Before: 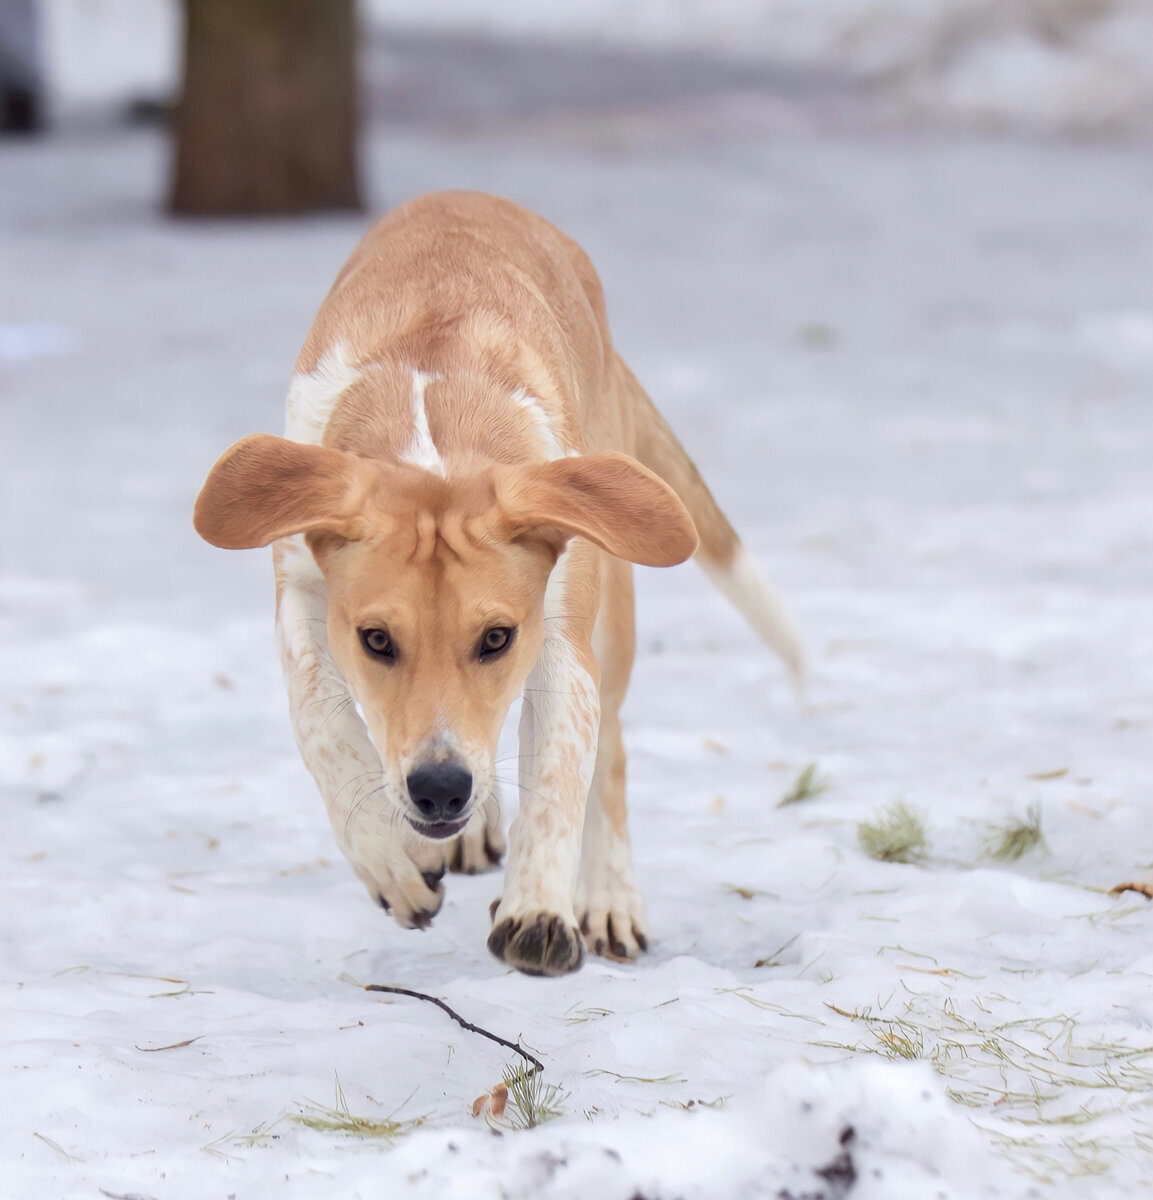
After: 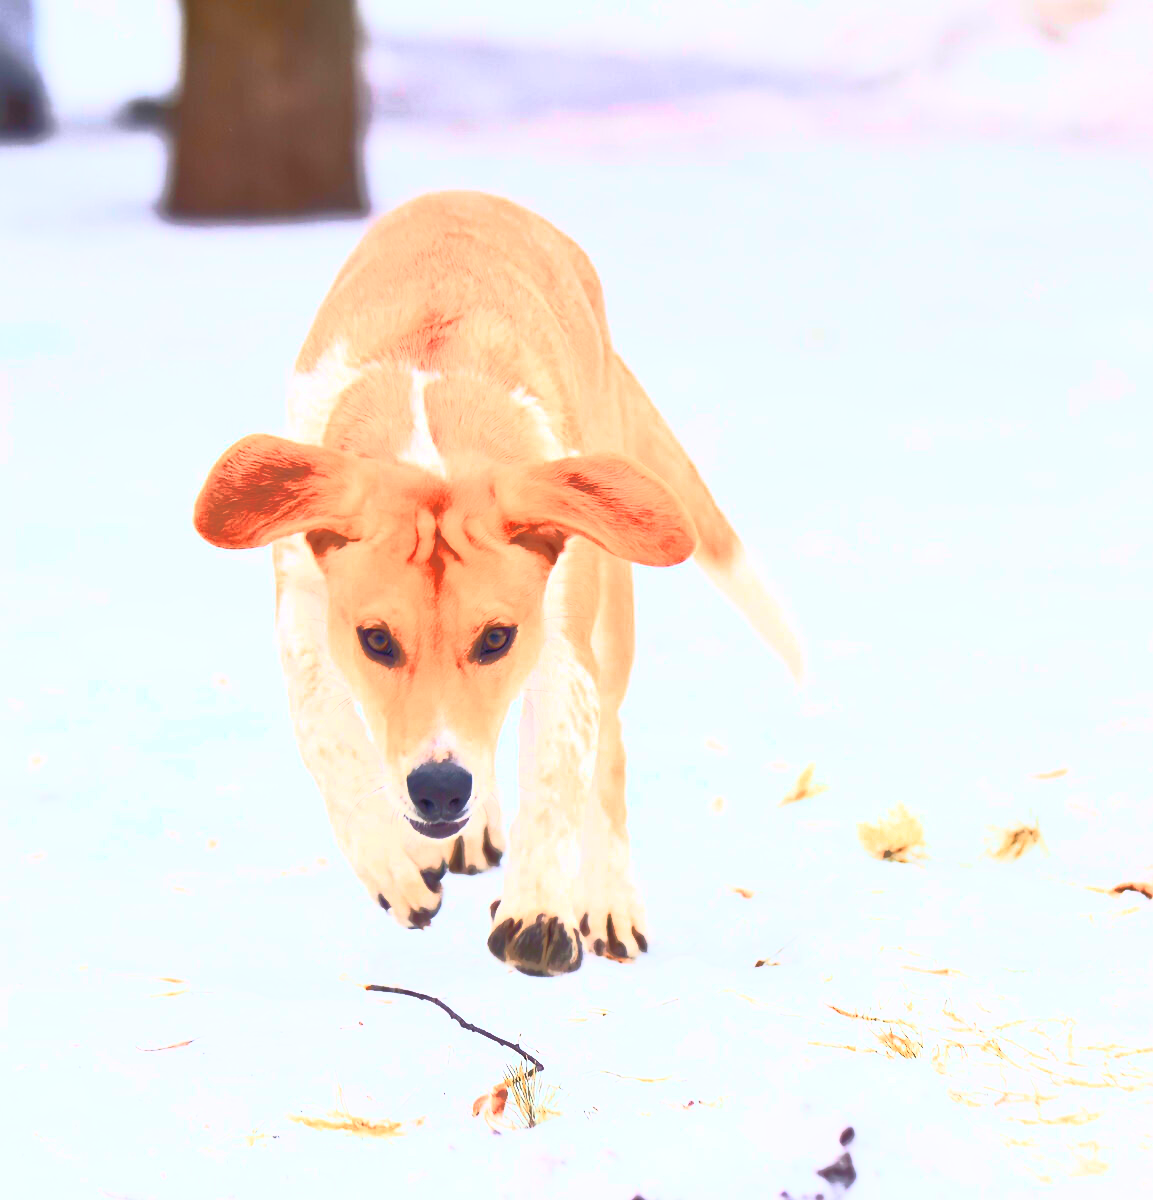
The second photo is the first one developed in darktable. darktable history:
contrast brightness saturation: contrast 0.994, brightness 0.996, saturation 0.994
shadows and highlights: on, module defaults
color zones: curves: ch2 [(0, 0.5) (0.084, 0.497) (0.323, 0.335) (0.4, 0.497) (1, 0.5)]
